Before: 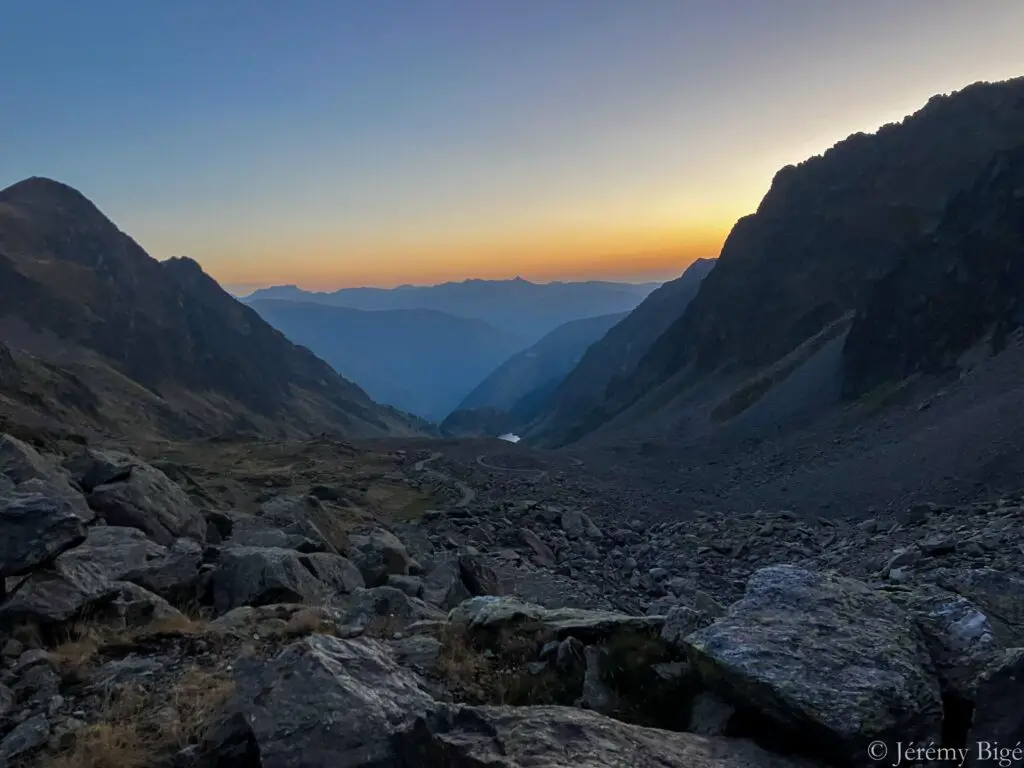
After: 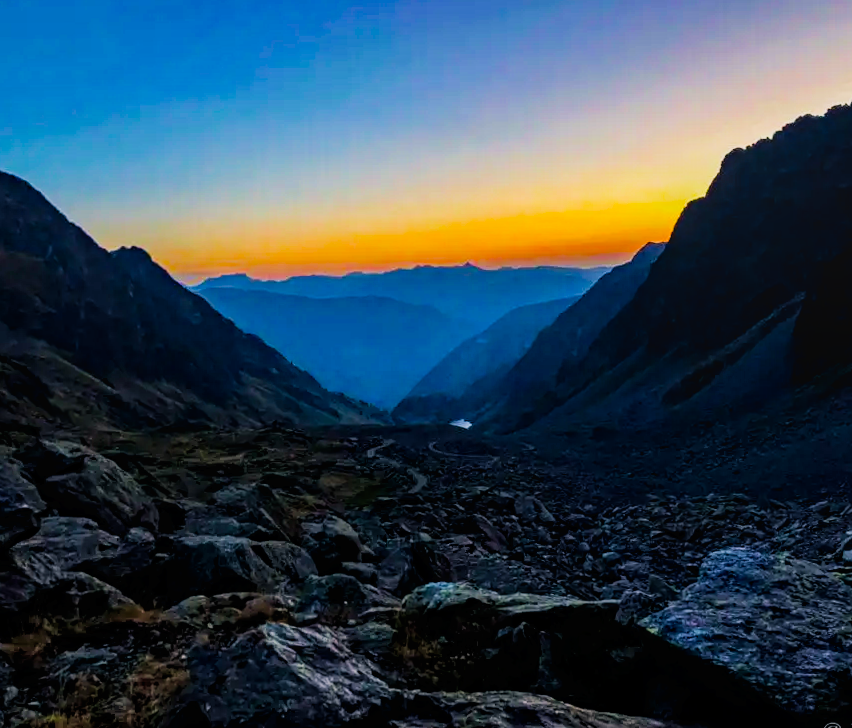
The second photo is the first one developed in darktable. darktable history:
color balance rgb: highlights gain › chroma 1.738%, highlights gain › hue 56.02°, perceptual saturation grading › global saturation 42.511%, global vibrance 20.527%
filmic rgb: black relative exposure -7.65 EV, white relative exposure 4.56 EV, hardness 3.61, contrast 1.05
tone curve: curves: ch0 [(0, 0) (0.003, 0.016) (0.011, 0.016) (0.025, 0.016) (0.044, 0.017) (0.069, 0.026) (0.1, 0.044) (0.136, 0.074) (0.177, 0.121) (0.224, 0.183) (0.277, 0.248) (0.335, 0.326) (0.399, 0.413) (0.468, 0.511) (0.543, 0.612) (0.623, 0.717) (0.709, 0.818) (0.801, 0.911) (0.898, 0.979) (1, 1)], preserve colors none
crop and rotate: angle 0.647°, left 4.112%, top 1.158%, right 11.371%, bottom 2.515%
local contrast: on, module defaults
velvia: on, module defaults
haze removal: strength 0.296, distance 0.249, compatibility mode true, adaptive false
